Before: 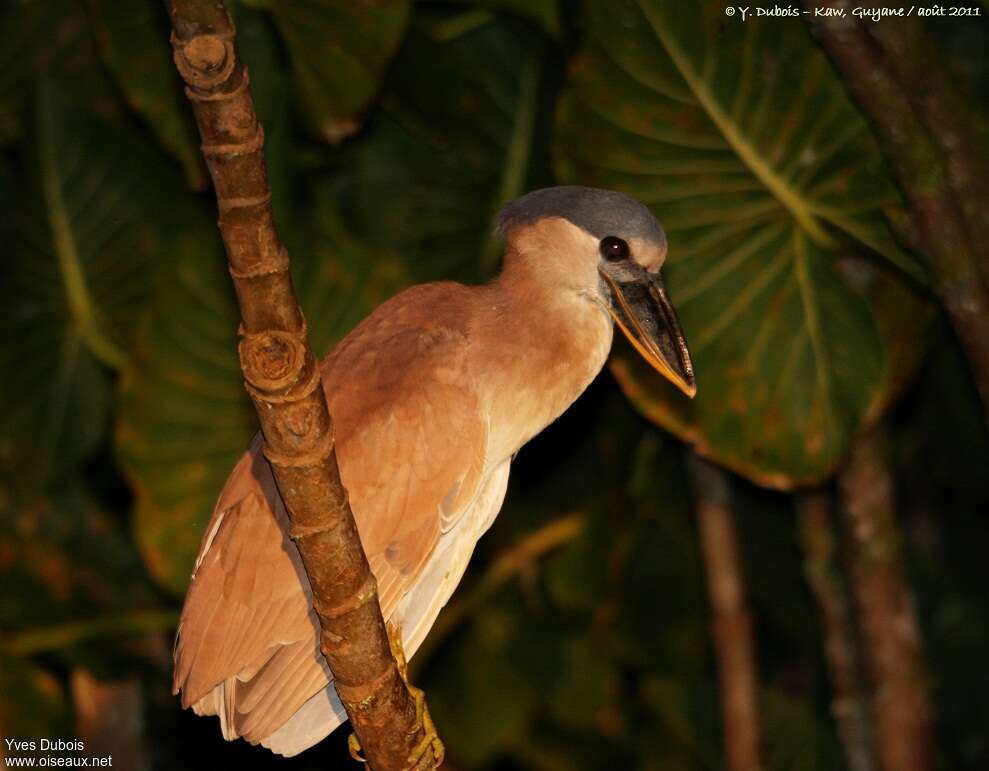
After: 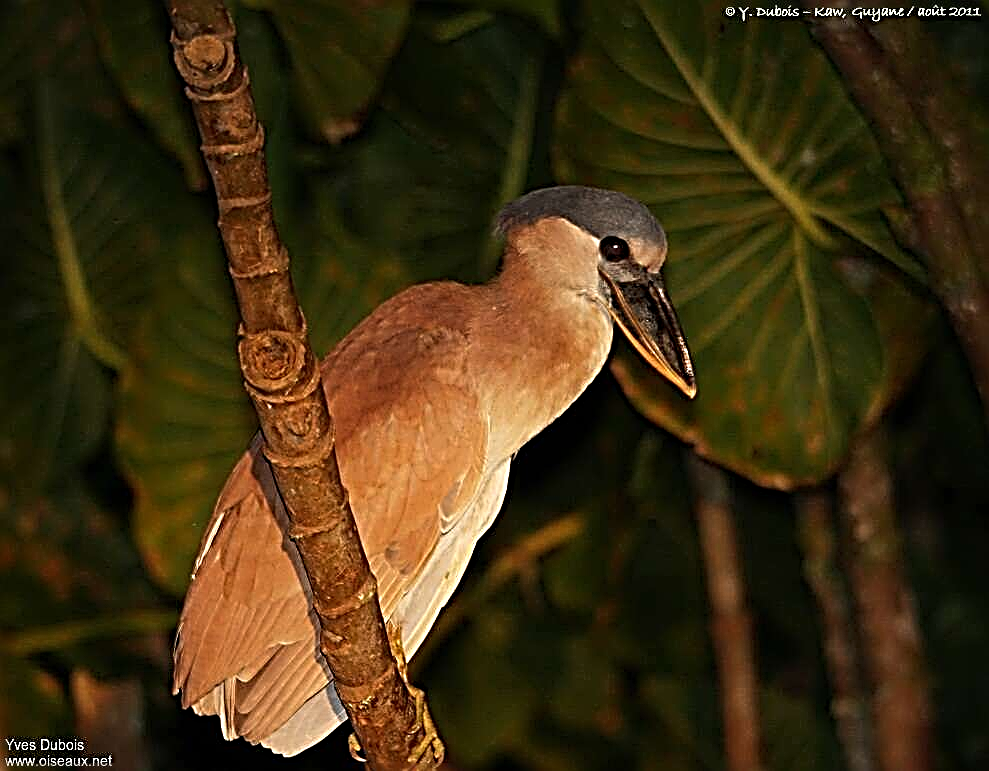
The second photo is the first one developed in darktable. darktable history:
sharpen: radius 3.139, amount 1.729
